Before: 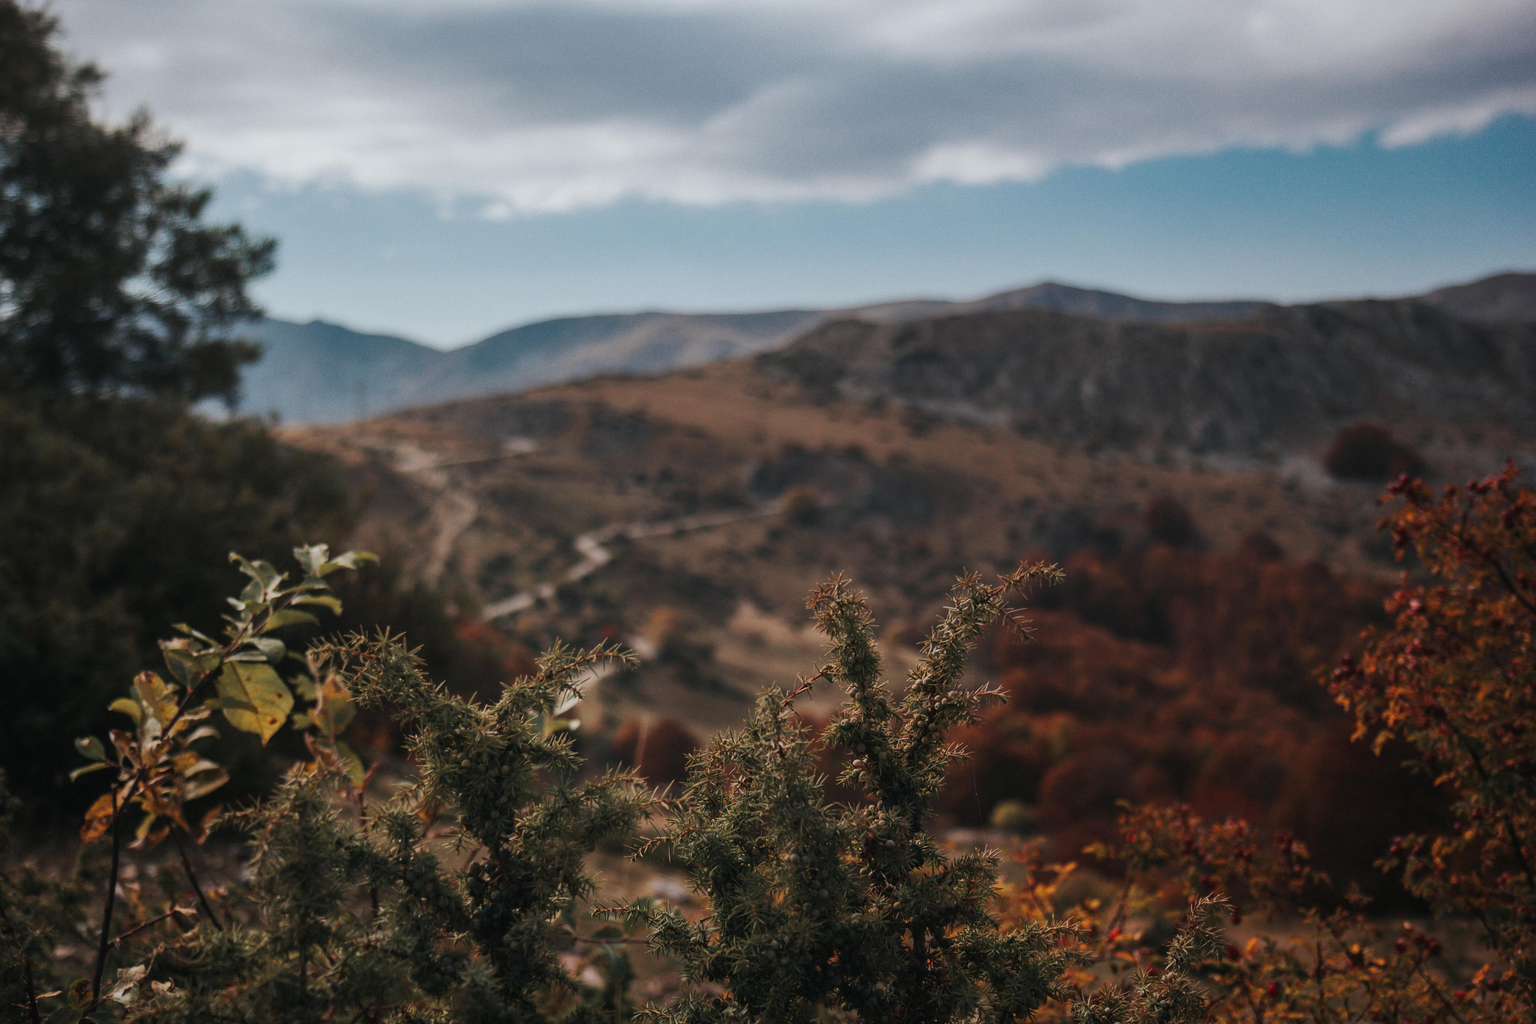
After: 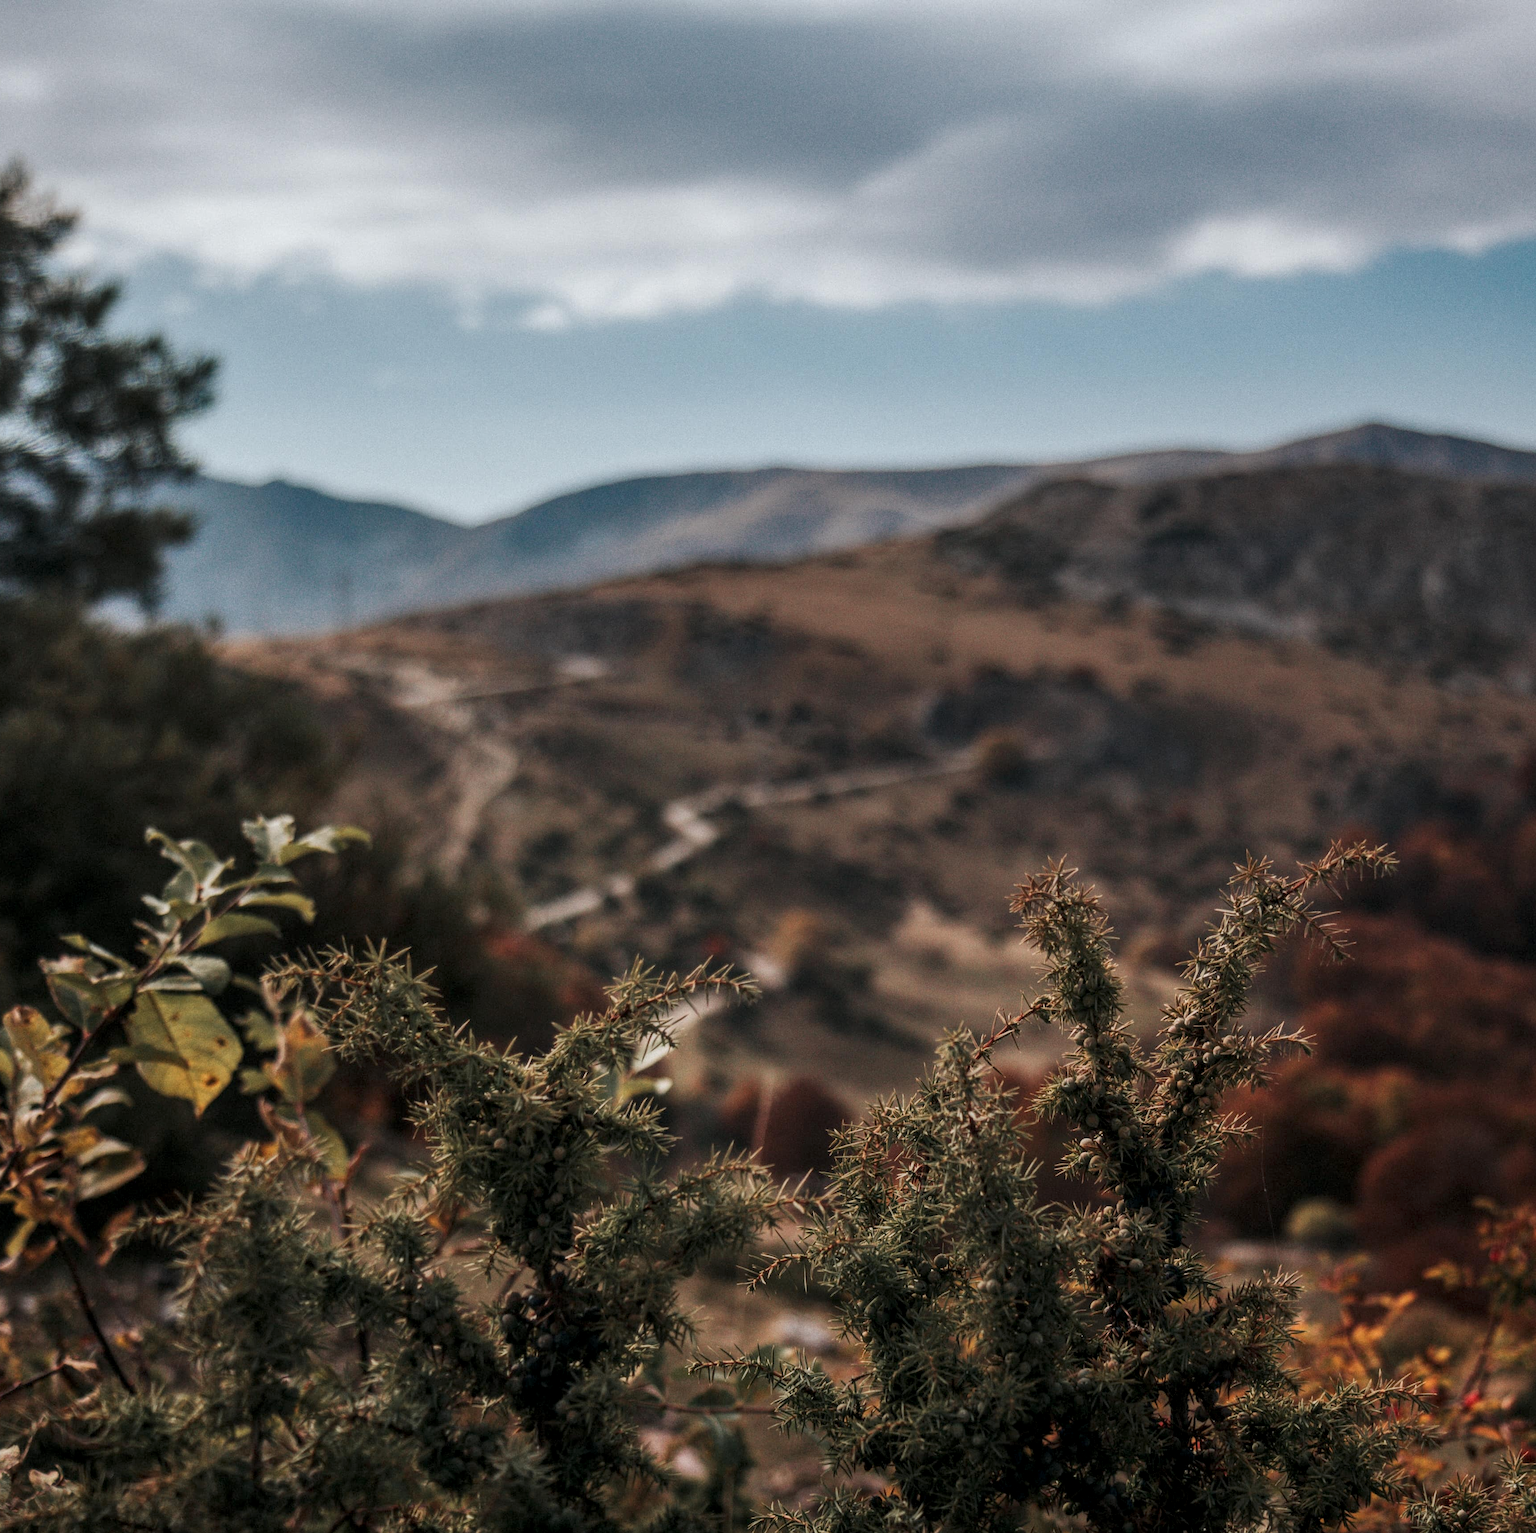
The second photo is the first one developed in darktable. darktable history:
crop and rotate: left 8.619%, right 24.637%
local contrast: detail 139%
exposure: exposure -0.068 EV, compensate exposure bias true, compensate highlight preservation false
